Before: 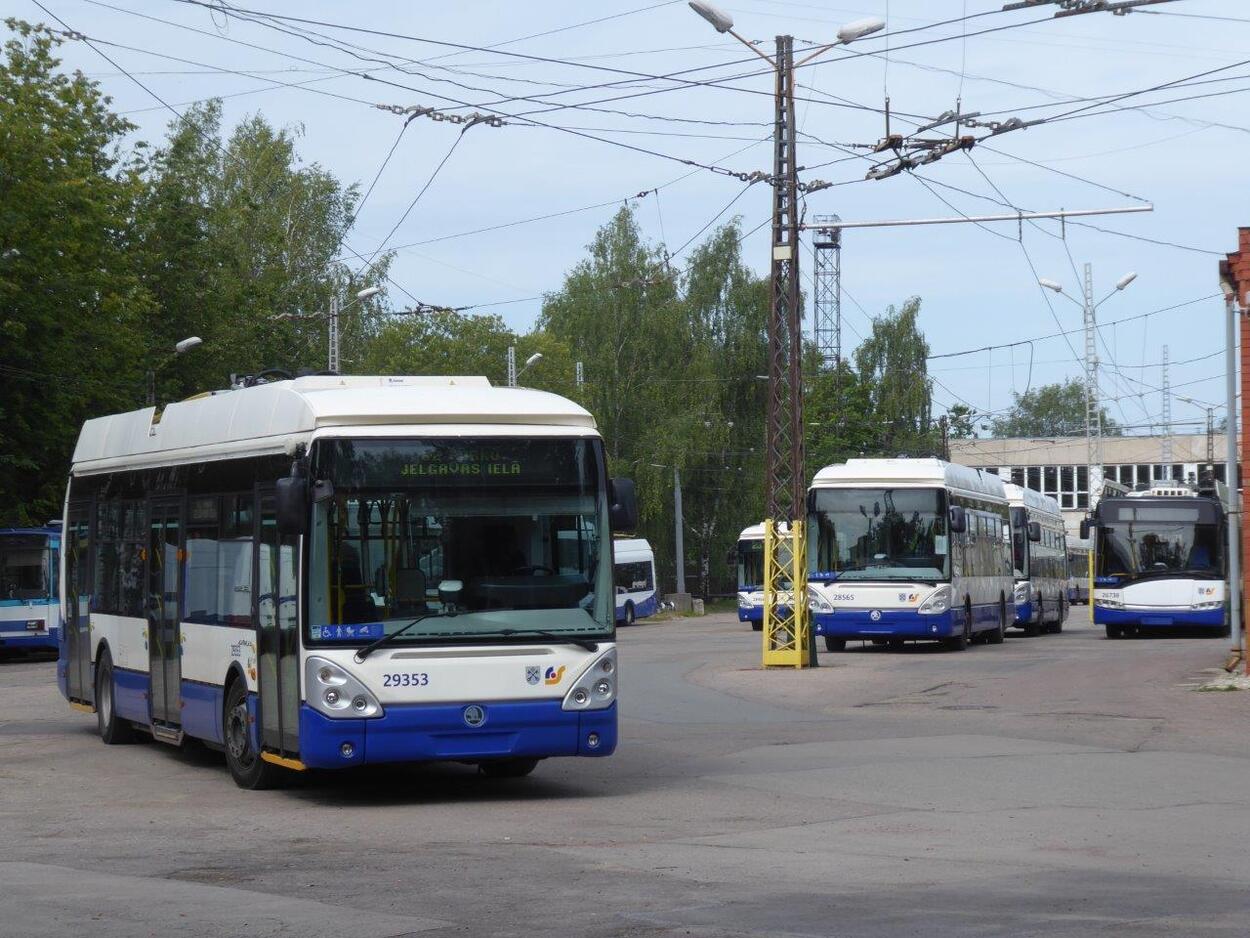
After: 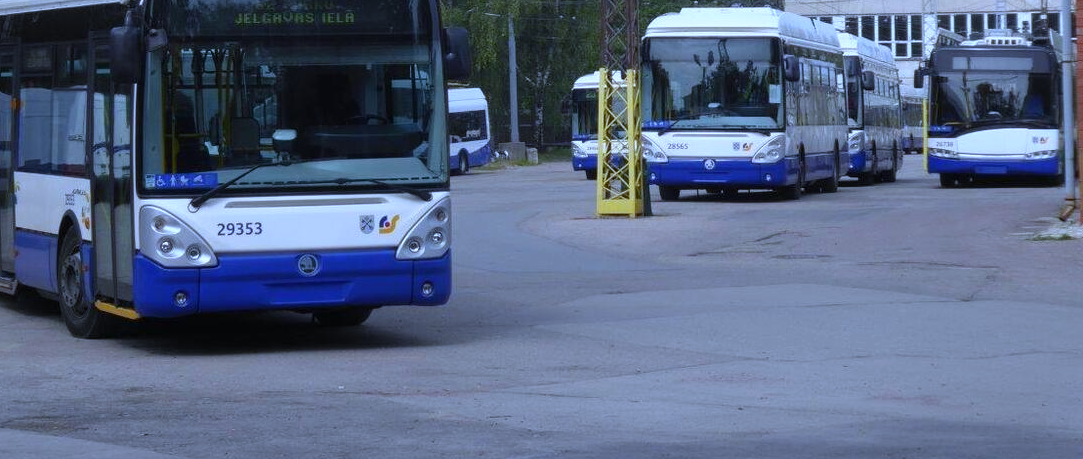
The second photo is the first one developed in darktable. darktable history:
white balance: red 0.871, blue 1.249
crop and rotate: left 13.306%, top 48.129%, bottom 2.928%
